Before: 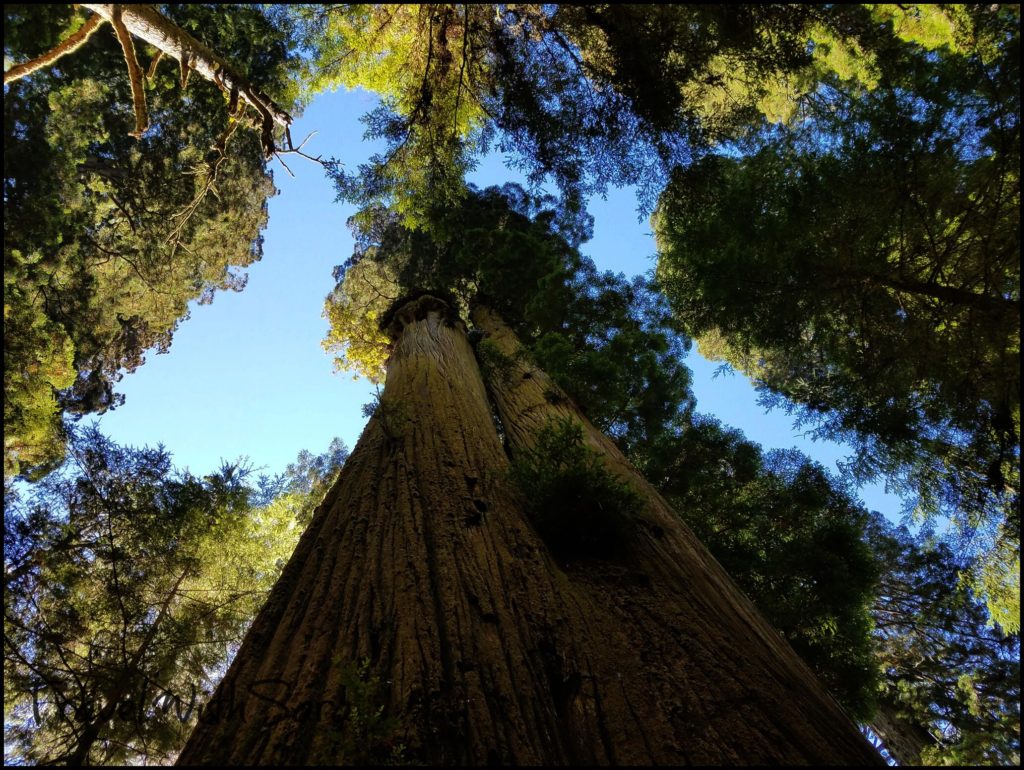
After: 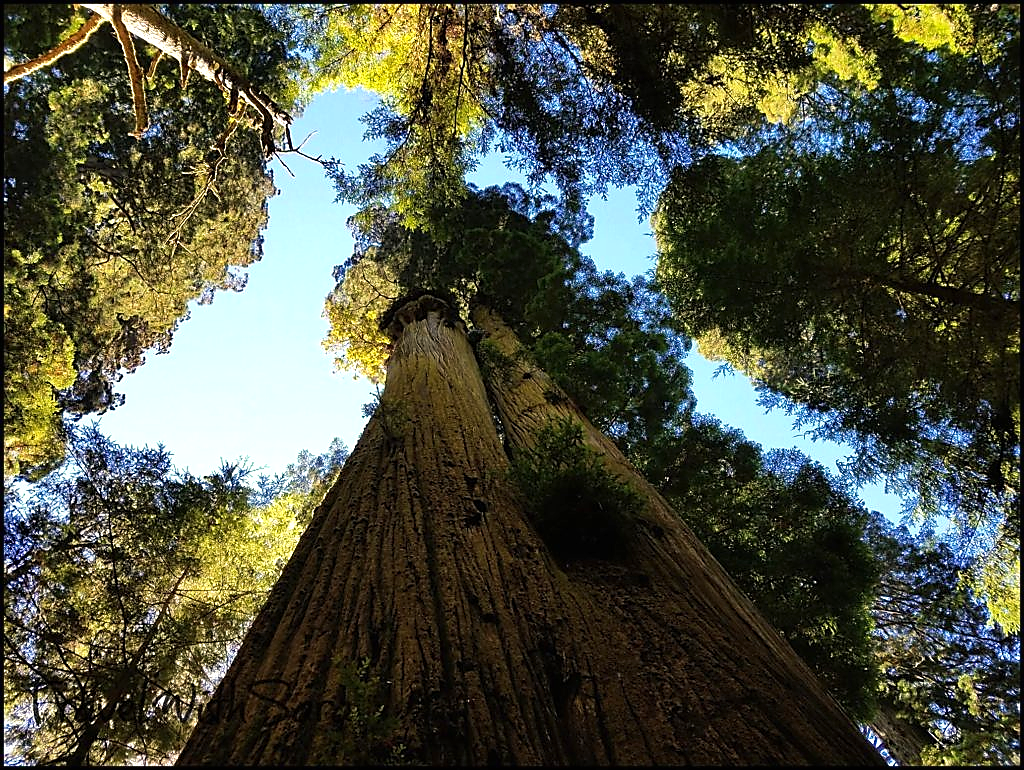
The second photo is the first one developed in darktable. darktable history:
sharpen: radius 1.35, amount 1.246, threshold 0.684
exposure: black level correction 0, exposure 0.597 EV, compensate highlight preservation false
color balance rgb: highlights gain › chroma 2.974%, highlights gain › hue 78°, perceptual saturation grading › global saturation 0.705%
